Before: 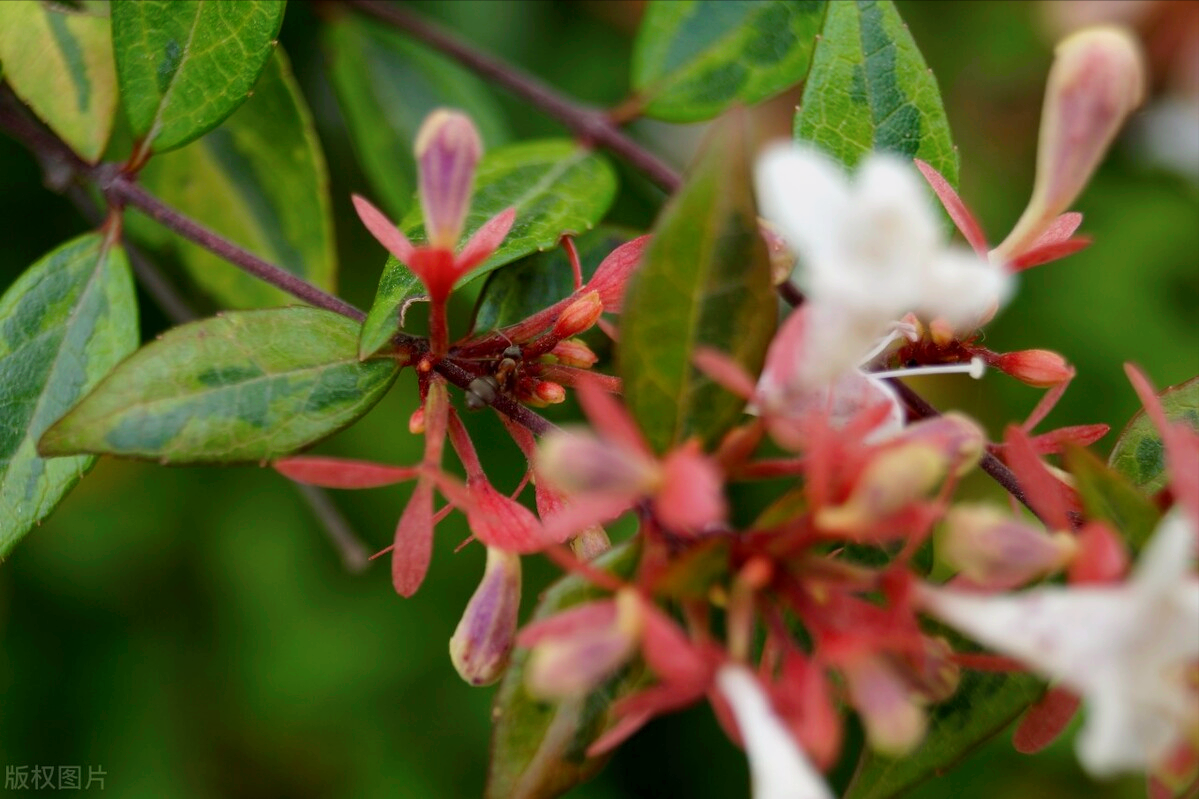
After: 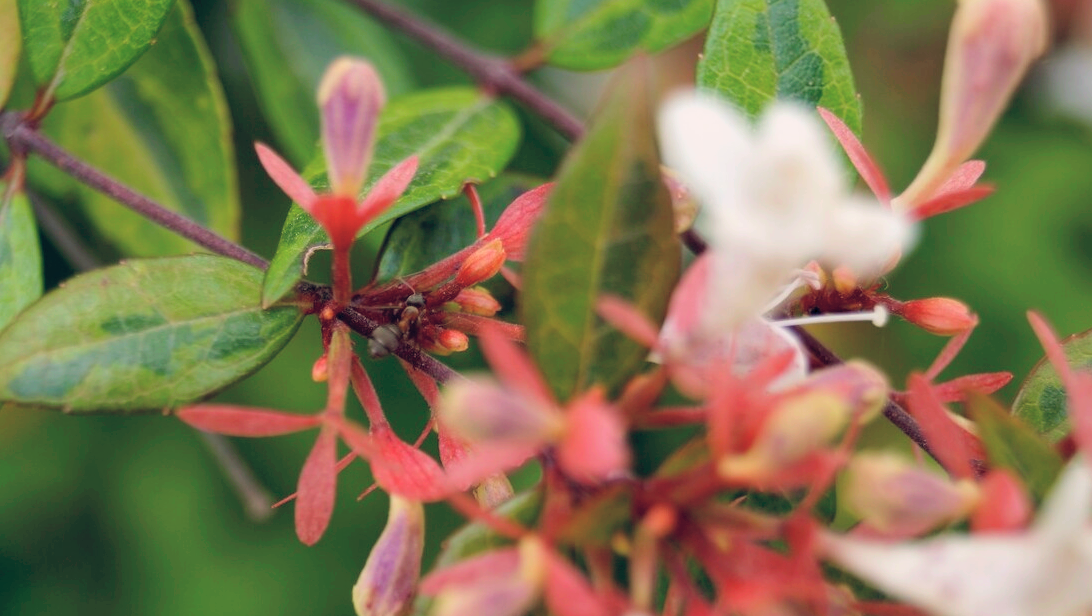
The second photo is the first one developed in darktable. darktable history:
crop: left 8.155%, top 6.611%, bottom 15.385%
color balance rgb: shadows lift › hue 87.51°, highlights gain › chroma 1.62%, highlights gain › hue 55.1°, global offset › chroma 0.1%, global offset › hue 253.66°, linear chroma grading › global chroma 0.5%
contrast brightness saturation: brightness 0.15
